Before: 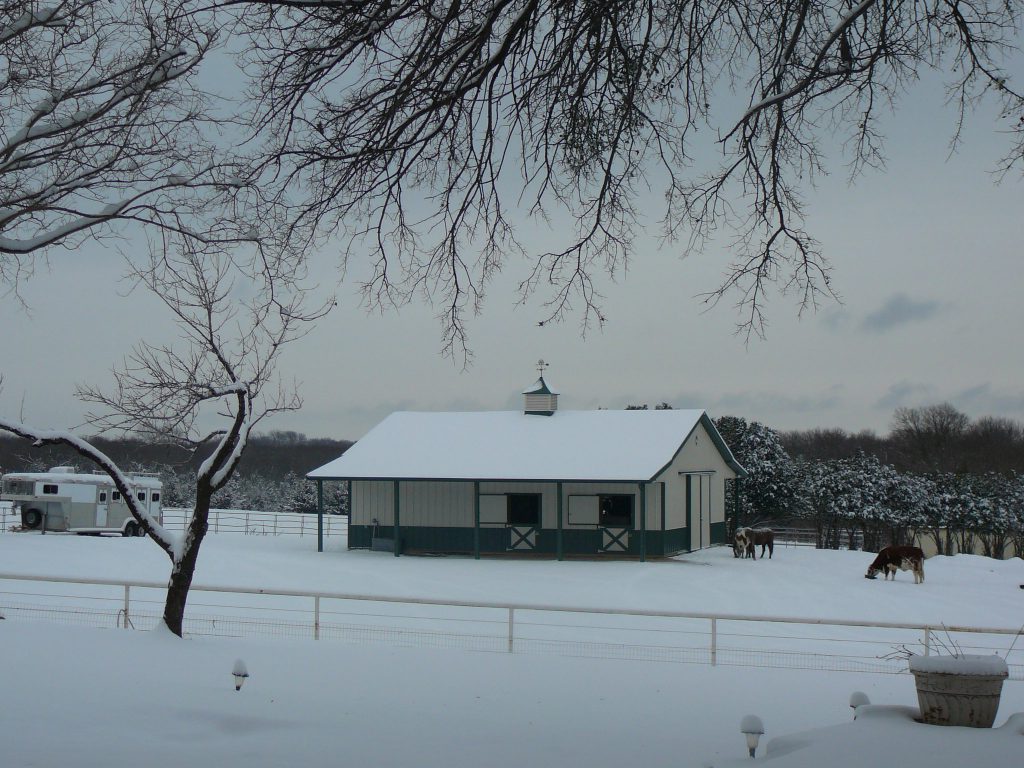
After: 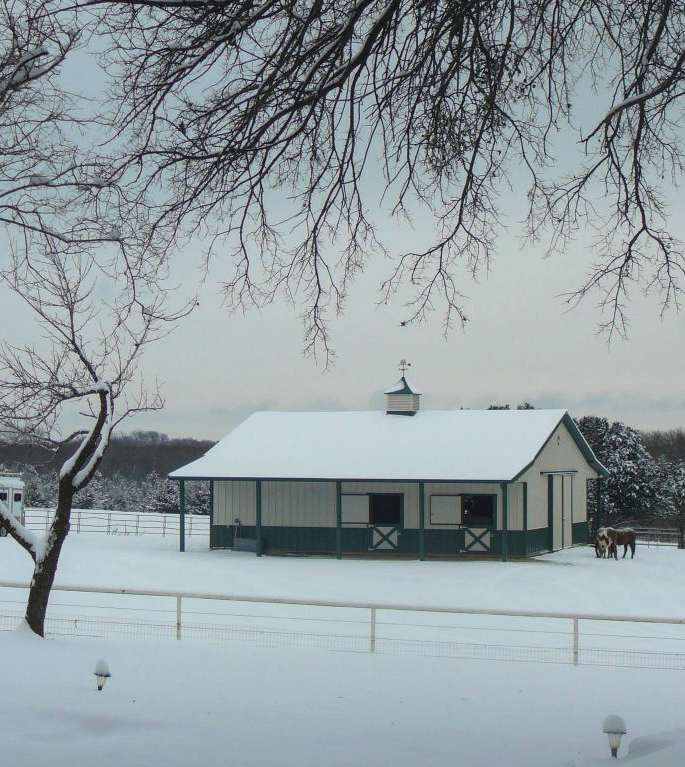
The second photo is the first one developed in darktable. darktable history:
local contrast: detail 109%
base curve: curves: ch0 [(0, 0) (0.579, 0.807) (1, 1)], preserve colors none
color correction: highlights b* 2.91
crop and rotate: left 13.538%, right 19.546%
